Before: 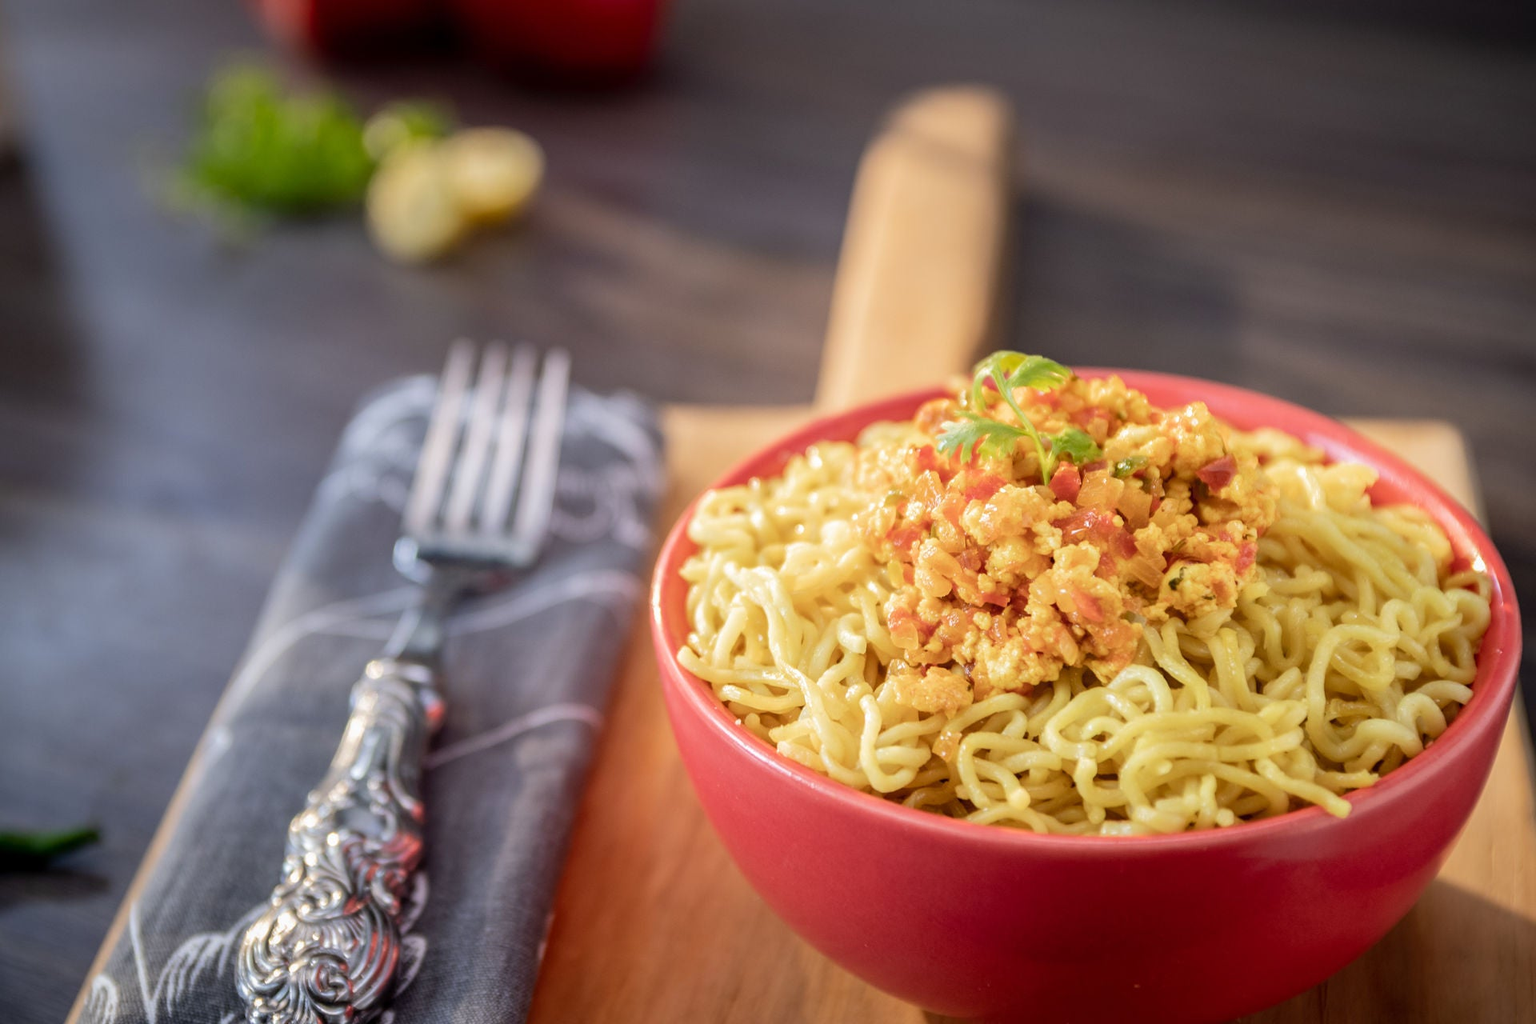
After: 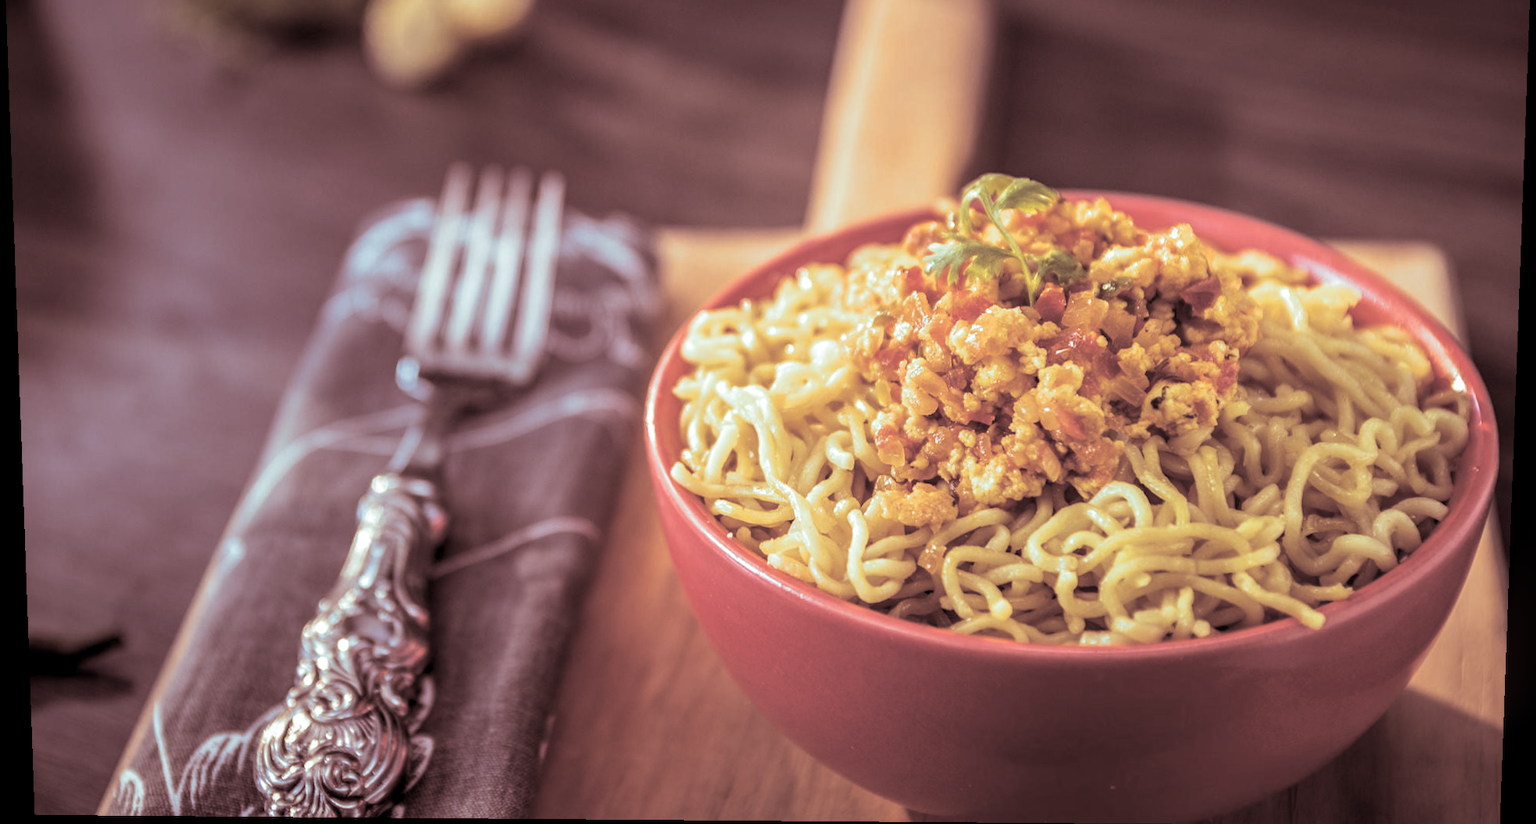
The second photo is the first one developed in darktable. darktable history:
crop and rotate: top 18.507%
local contrast: on, module defaults
rotate and perspective: lens shift (vertical) 0.048, lens shift (horizontal) -0.024, automatic cropping off
split-toning: shadows › saturation 0.3, highlights › hue 180°, highlights › saturation 0.3, compress 0%
base curve: curves: ch0 [(0, 0) (0.303, 0.277) (1, 1)]
